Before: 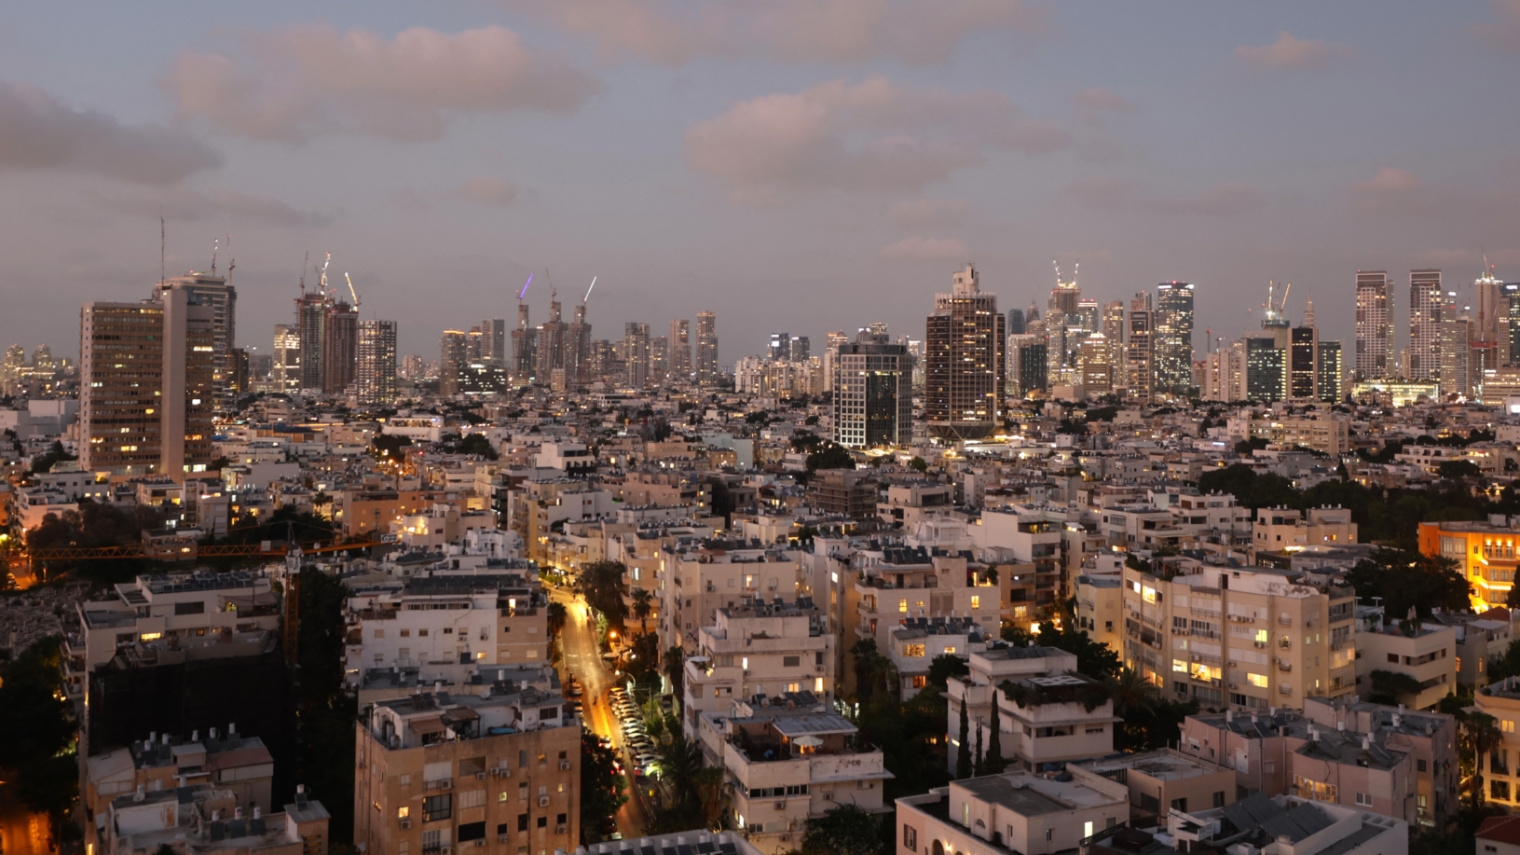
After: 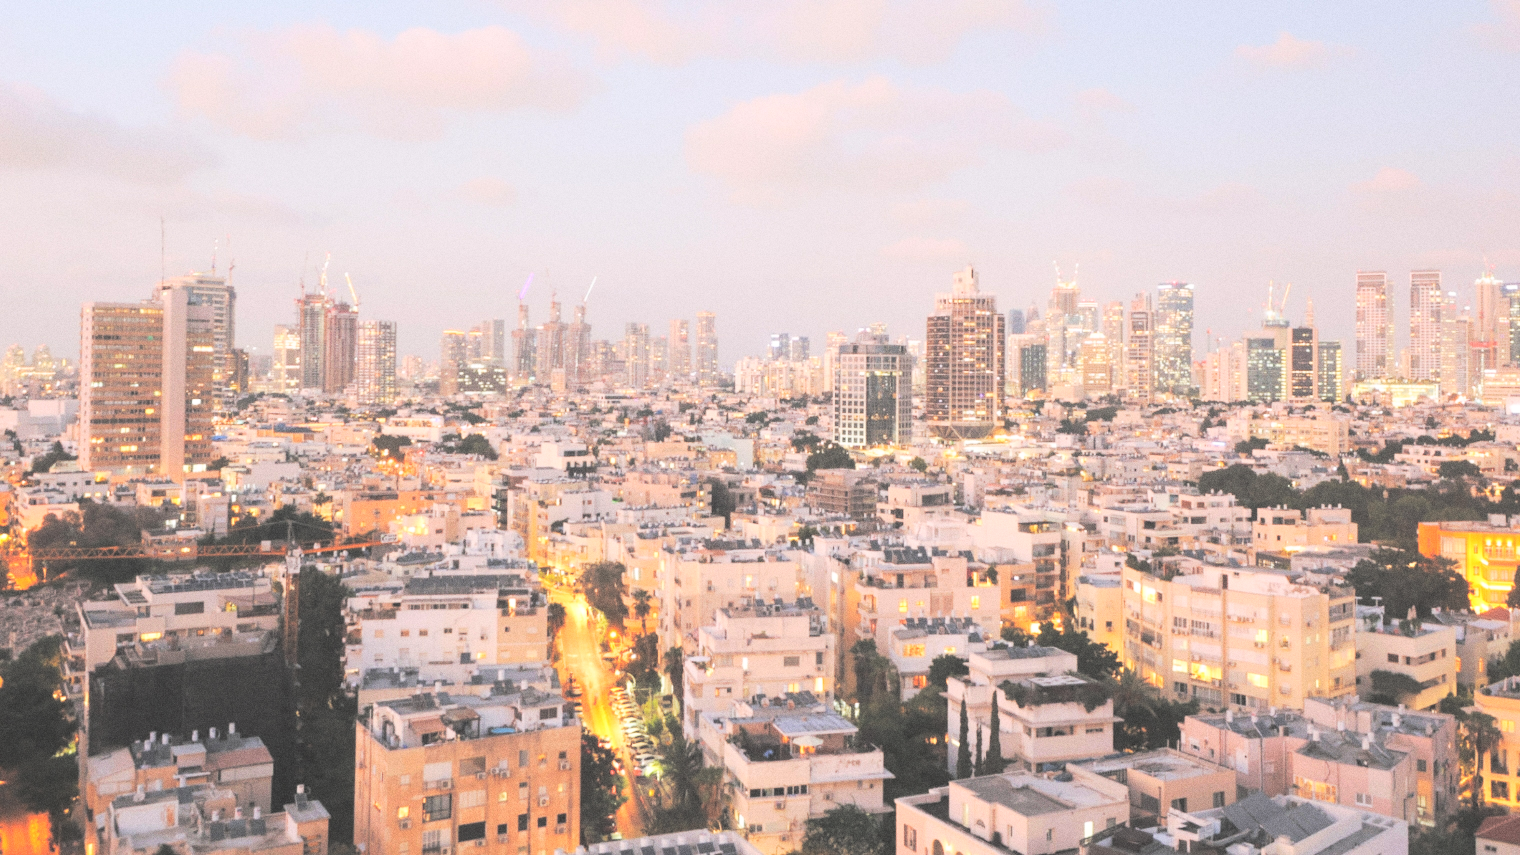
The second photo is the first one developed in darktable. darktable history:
contrast brightness saturation: brightness 1
grain: coarseness 0.09 ISO
base curve: curves: ch0 [(0, 0) (0.028, 0.03) (0.121, 0.232) (0.46, 0.748) (0.859, 0.968) (1, 1)], preserve colors none
